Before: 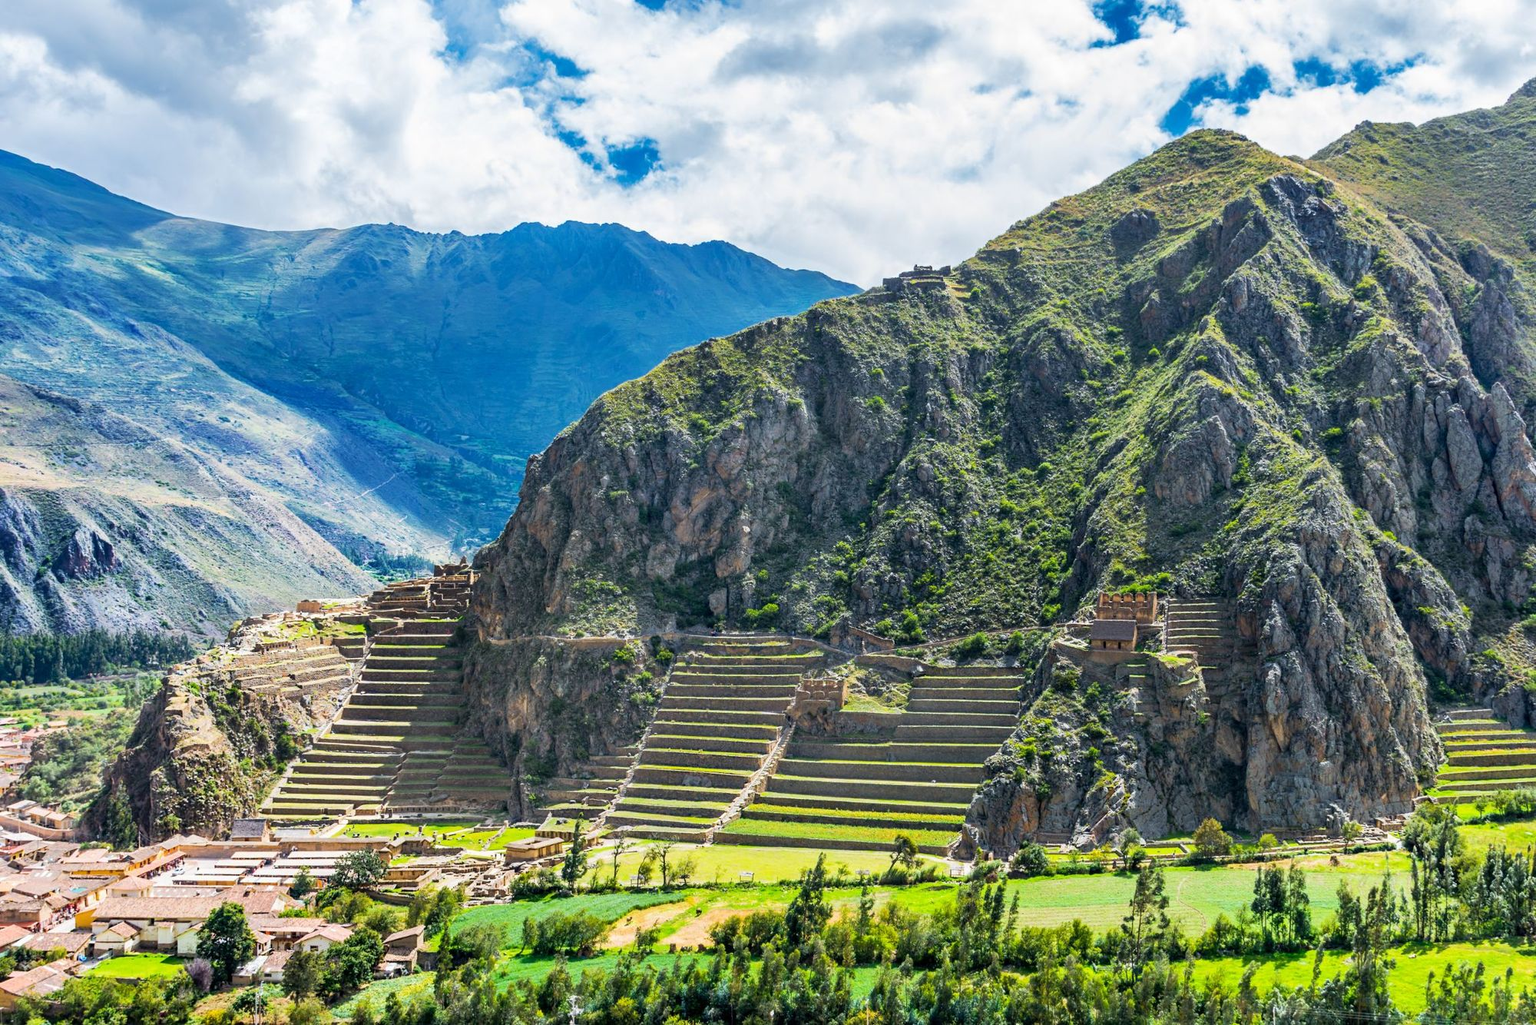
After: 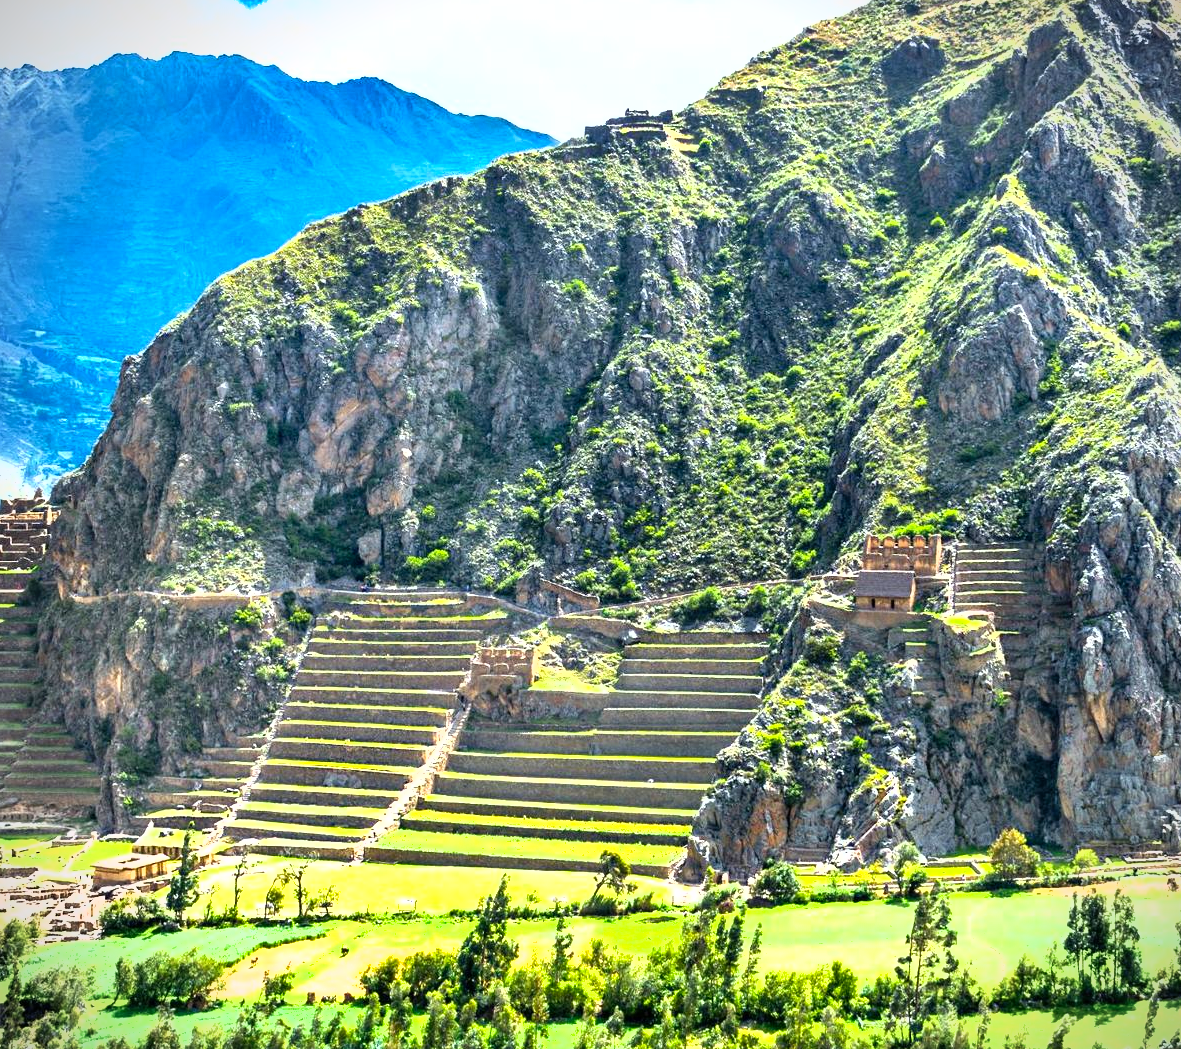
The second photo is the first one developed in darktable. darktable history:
vignetting: fall-off start 91.19%
crop and rotate: left 28.256%, top 17.734%, right 12.656%, bottom 3.573%
shadows and highlights: low approximation 0.01, soften with gaussian
levels: levels [0, 0.352, 0.703]
